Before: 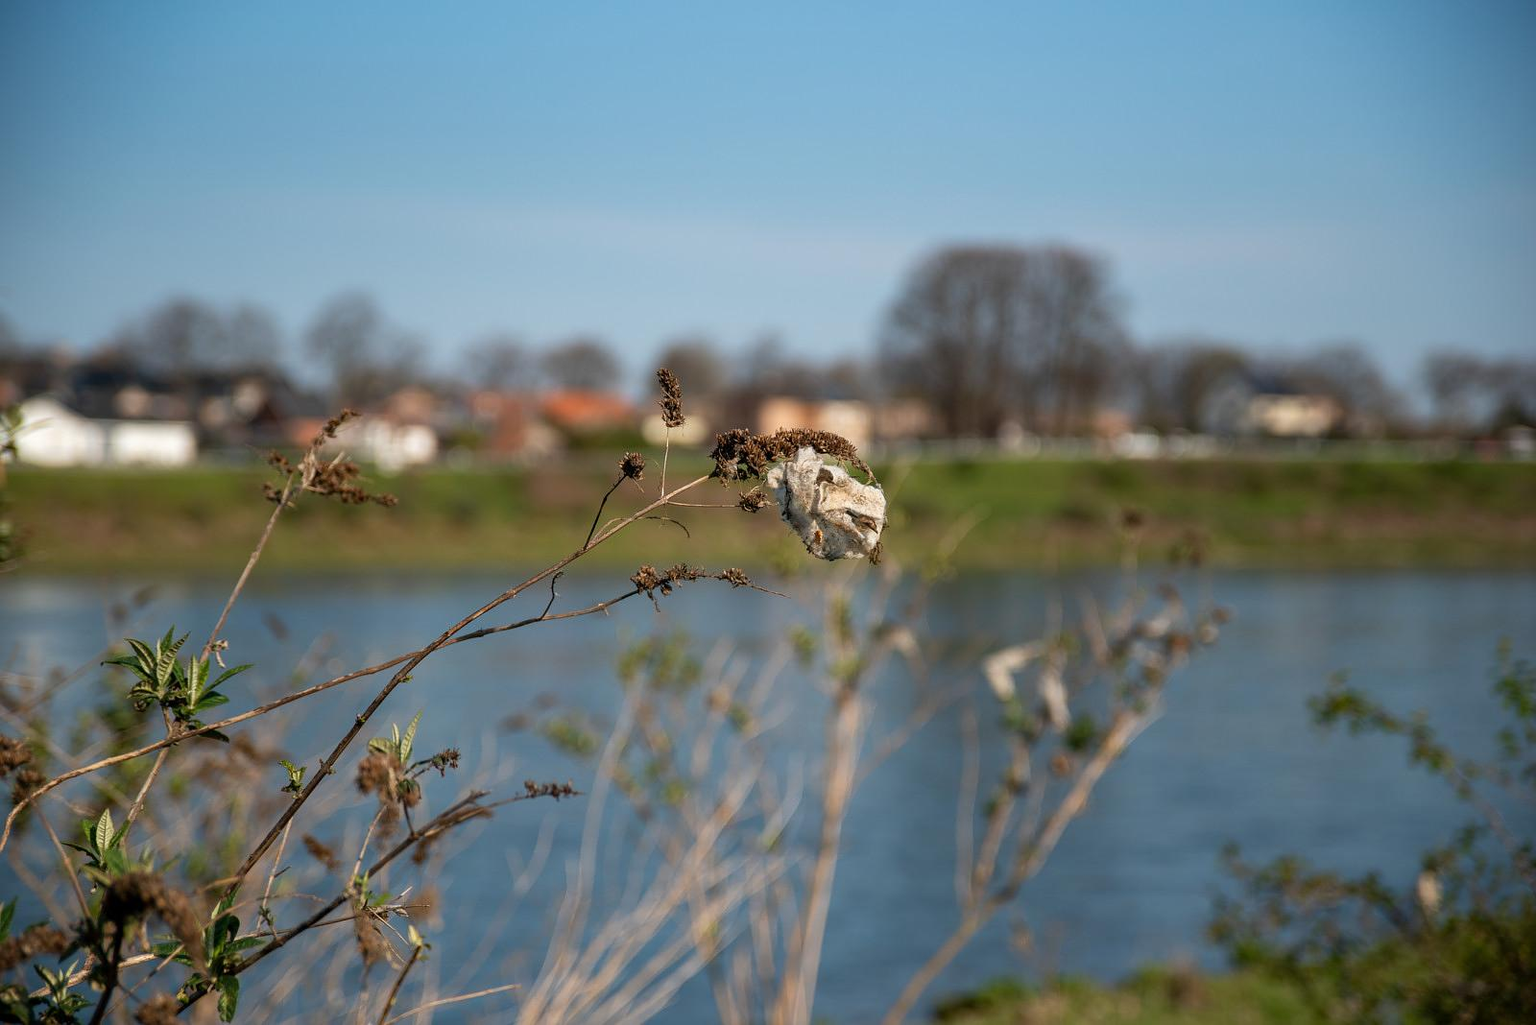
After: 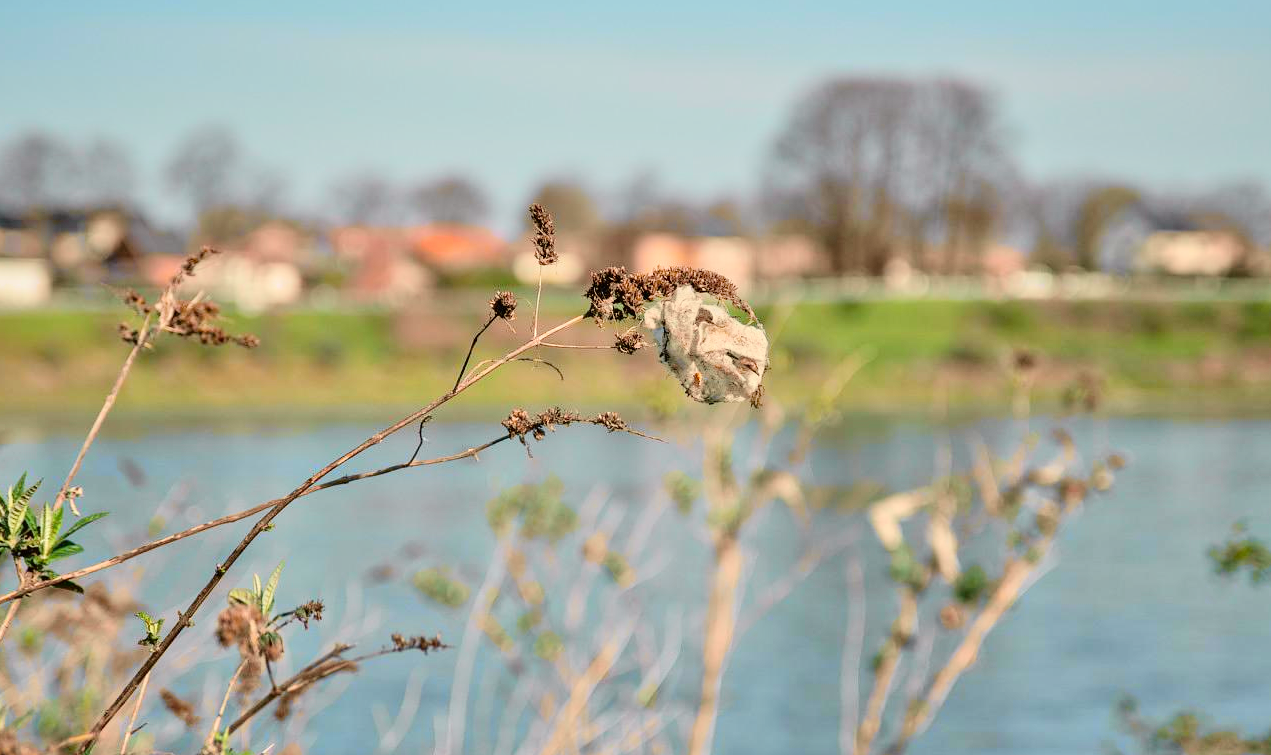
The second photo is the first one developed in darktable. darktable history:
crop: left 9.712%, top 16.928%, right 10.845%, bottom 12.332%
tone equalizer: -7 EV 0.15 EV, -6 EV 0.6 EV, -5 EV 1.15 EV, -4 EV 1.33 EV, -3 EV 1.15 EV, -2 EV 0.6 EV, -1 EV 0.15 EV, mask exposure compensation -0.5 EV
tone curve: curves: ch0 [(0, 0.006) (0.184, 0.172) (0.405, 0.46) (0.456, 0.528) (0.634, 0.728) (0.877, 0.89) (0.984, 0.935)]; ch1 [(0, 0) (0.443, 0.43) (0.492, 0.495) (0.566, 0.582) (0.595, 0.606) (0.608, 0.609) (0.65, 0.677) (1, 1)]; ch2 [(0, 0) (0.33, 0.301) (0.421, 0.443) (0.447, 0.489) (0.492, 0.495) (0.537, 0.583) (0.586, 0.591) (0.663, 0.686) (1, 1)], color space Lab, independent channels, preserve colors none
